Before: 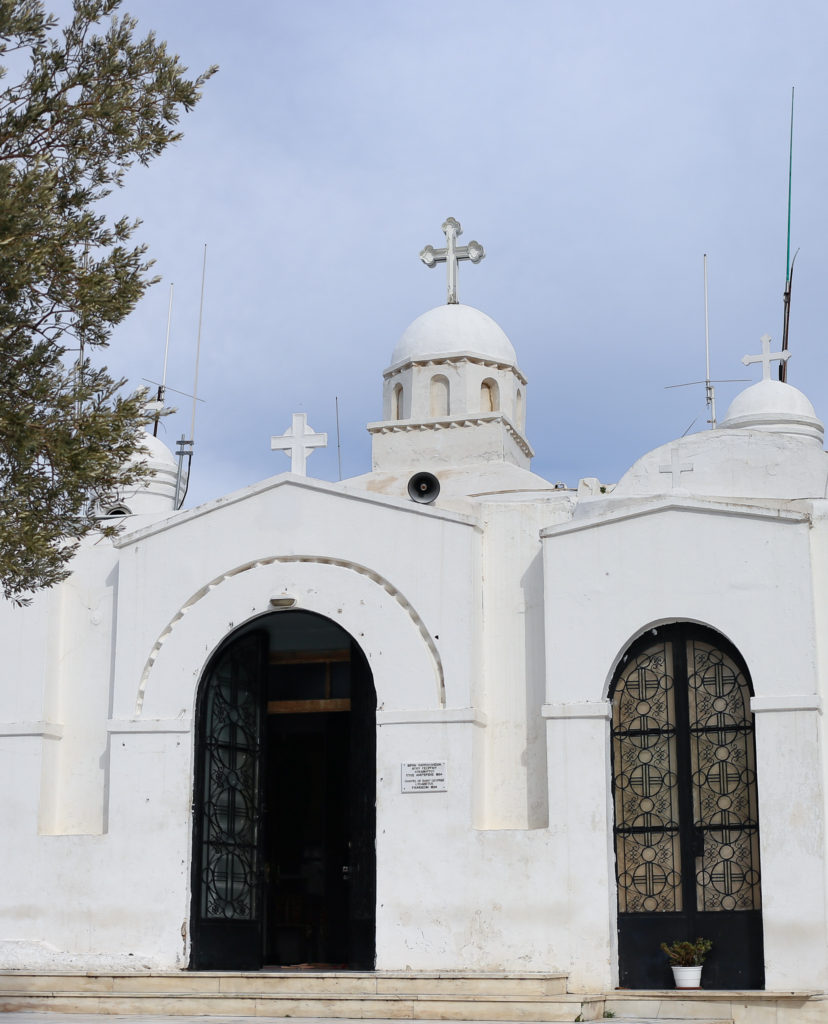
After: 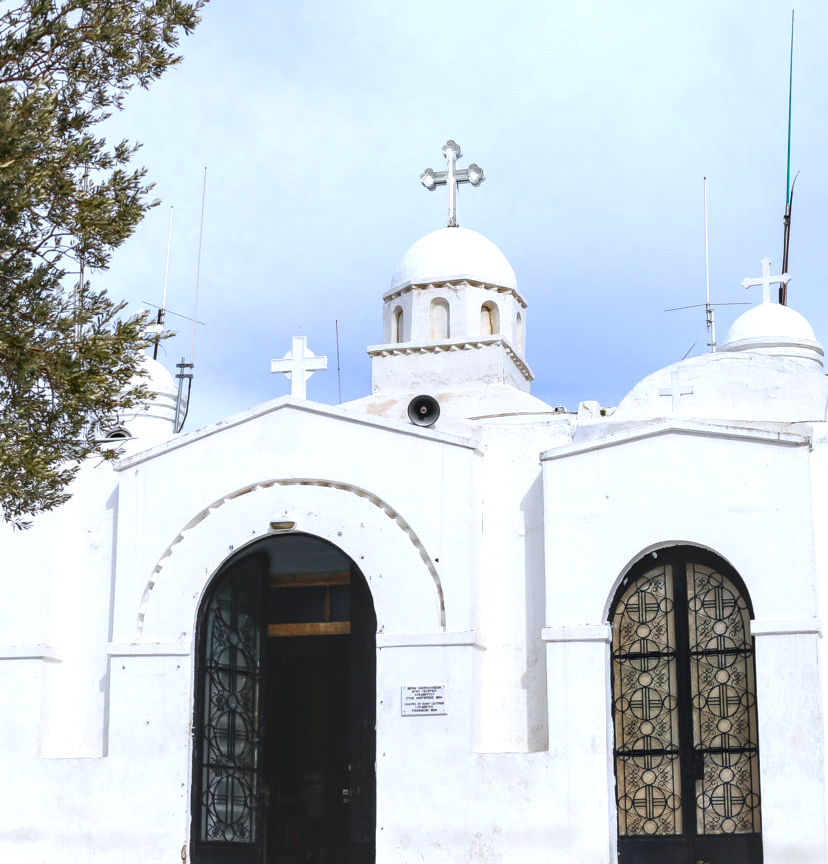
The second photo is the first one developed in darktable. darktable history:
crop: top 7.576%, bottom 8.037%
color balance rgb: highlights gain › luminance 17.052%, highlights gain › chroma 2.954%, highlights gain › hue 262.99°, perceptual saturation grading › global saturation 36.649%, perceptual brilliance grading › global brilliance 9.936%, perceptual brilliance grading › shadows 14.727%
local contrast: on, module defaults
contrast brightness saturation: contrast 0.114, saturation -0.161
